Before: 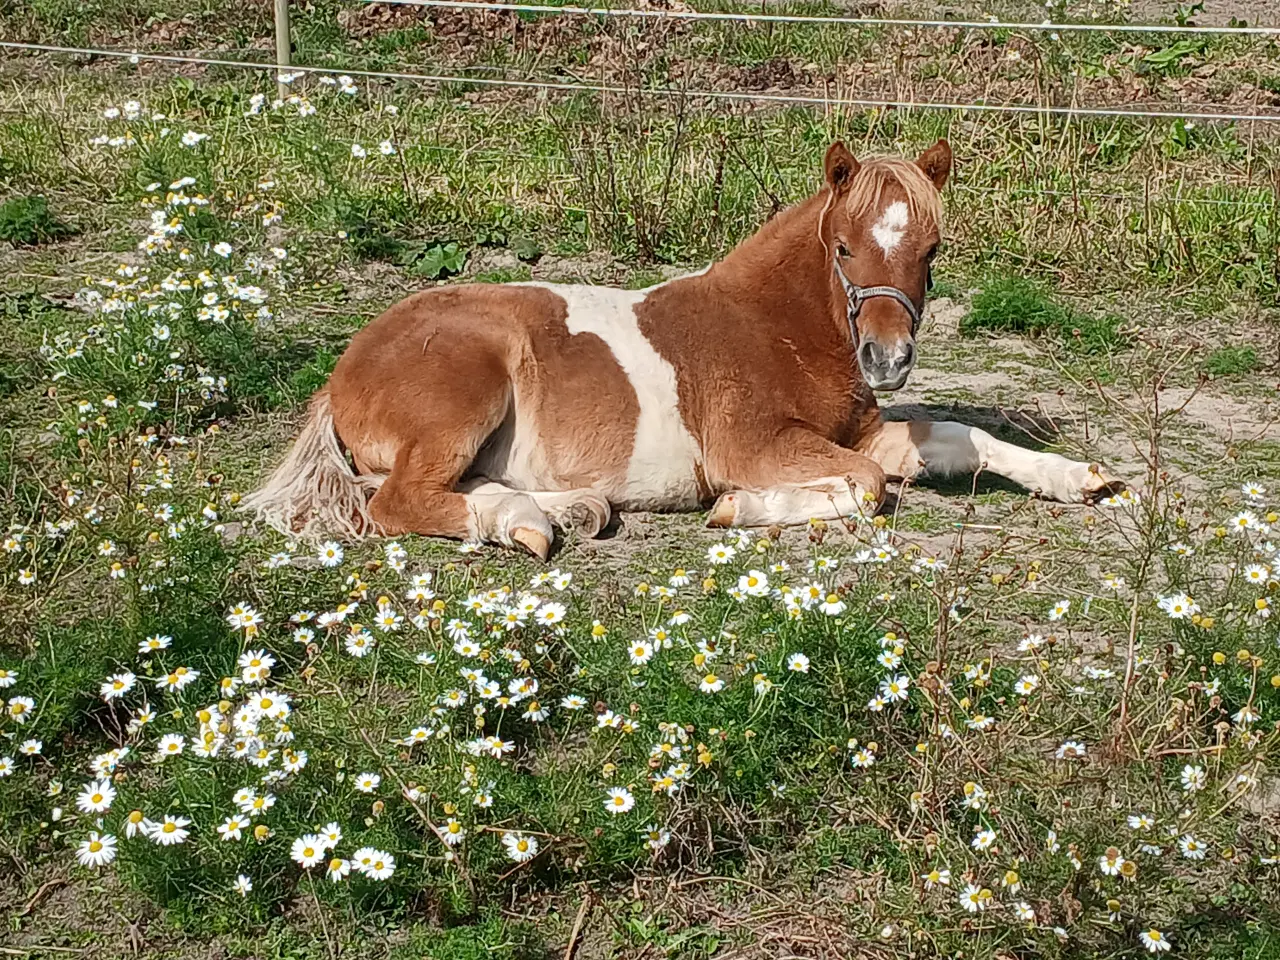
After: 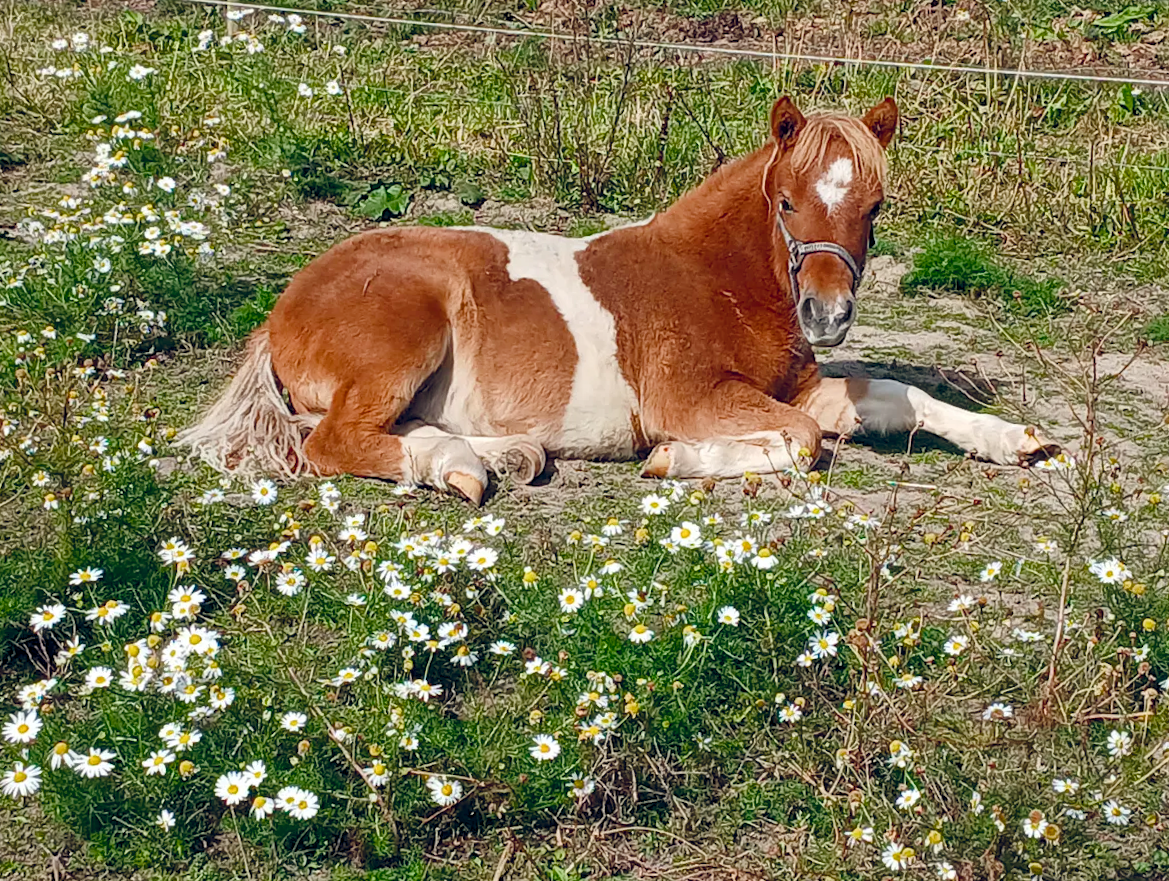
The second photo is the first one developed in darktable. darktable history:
color balance rgb: global offset › chroma 0.134%, global offset › hue 253.59°, perceptual saturation grading › global saturation 26.307%, perceptual saturation grading › highlights -27.79%, perceptual saturation grading › mid-tones 15.913%, perceptual saturation grading › shadows 33.677%
crop and rotate: angle -1.84°, left 3.135%, top 3.602%, right 1.65%, bottom 0.708%
